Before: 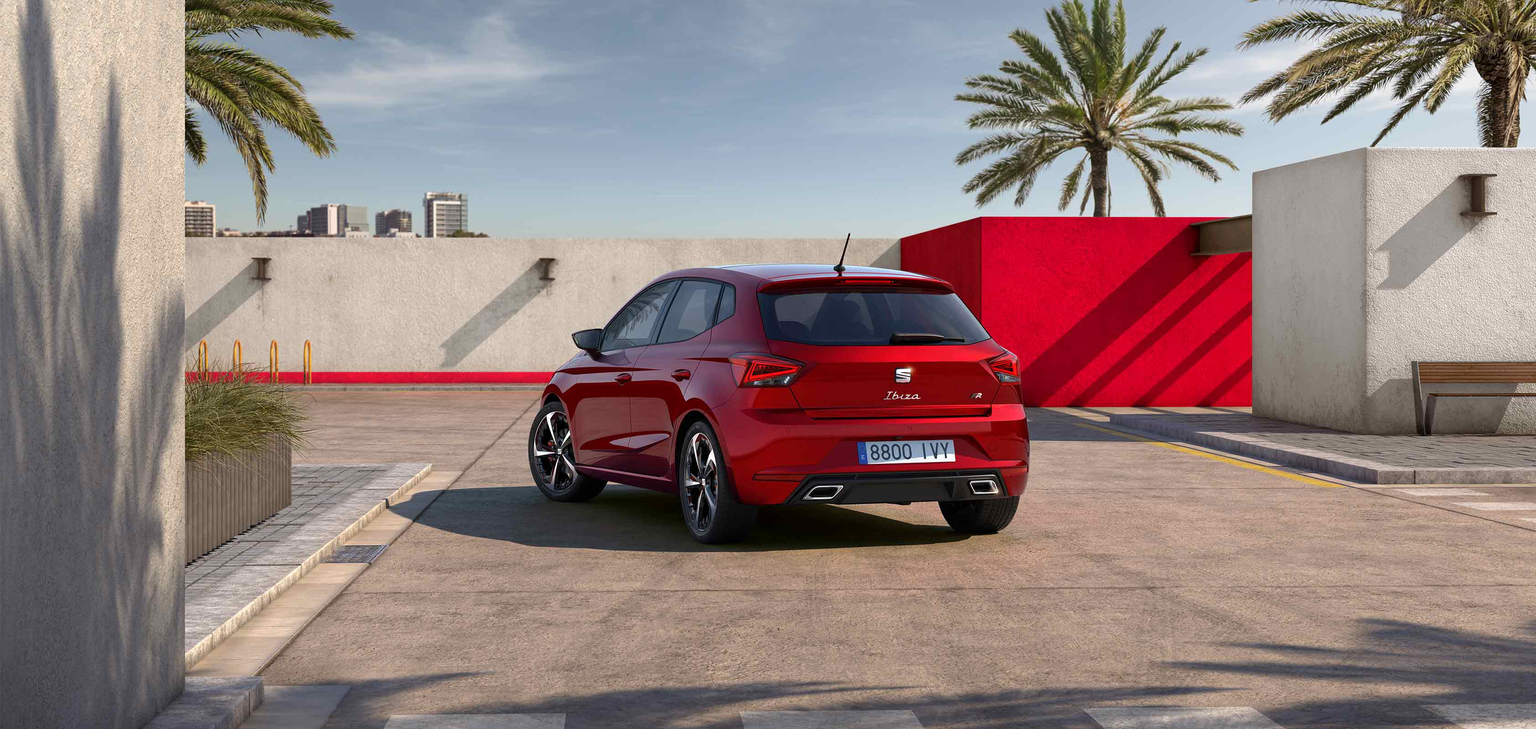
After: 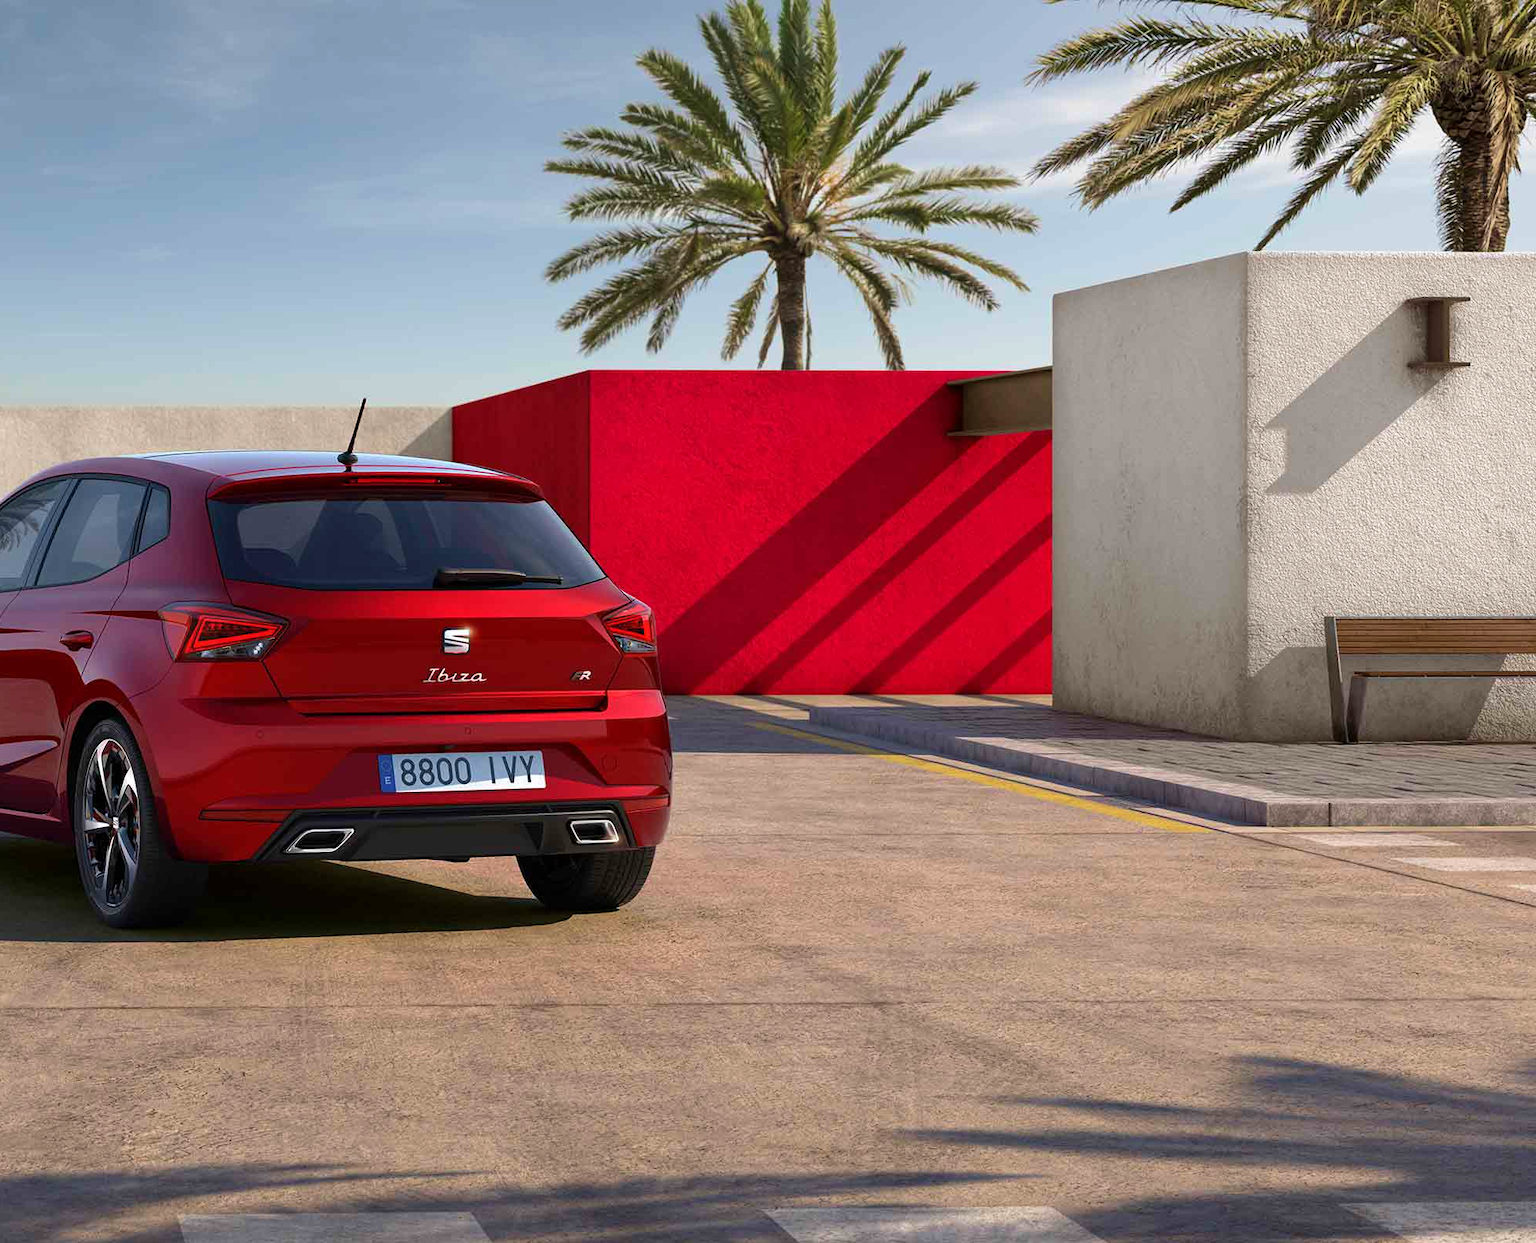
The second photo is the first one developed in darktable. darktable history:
crop: left 41.402%
velvia: on, module defaults
